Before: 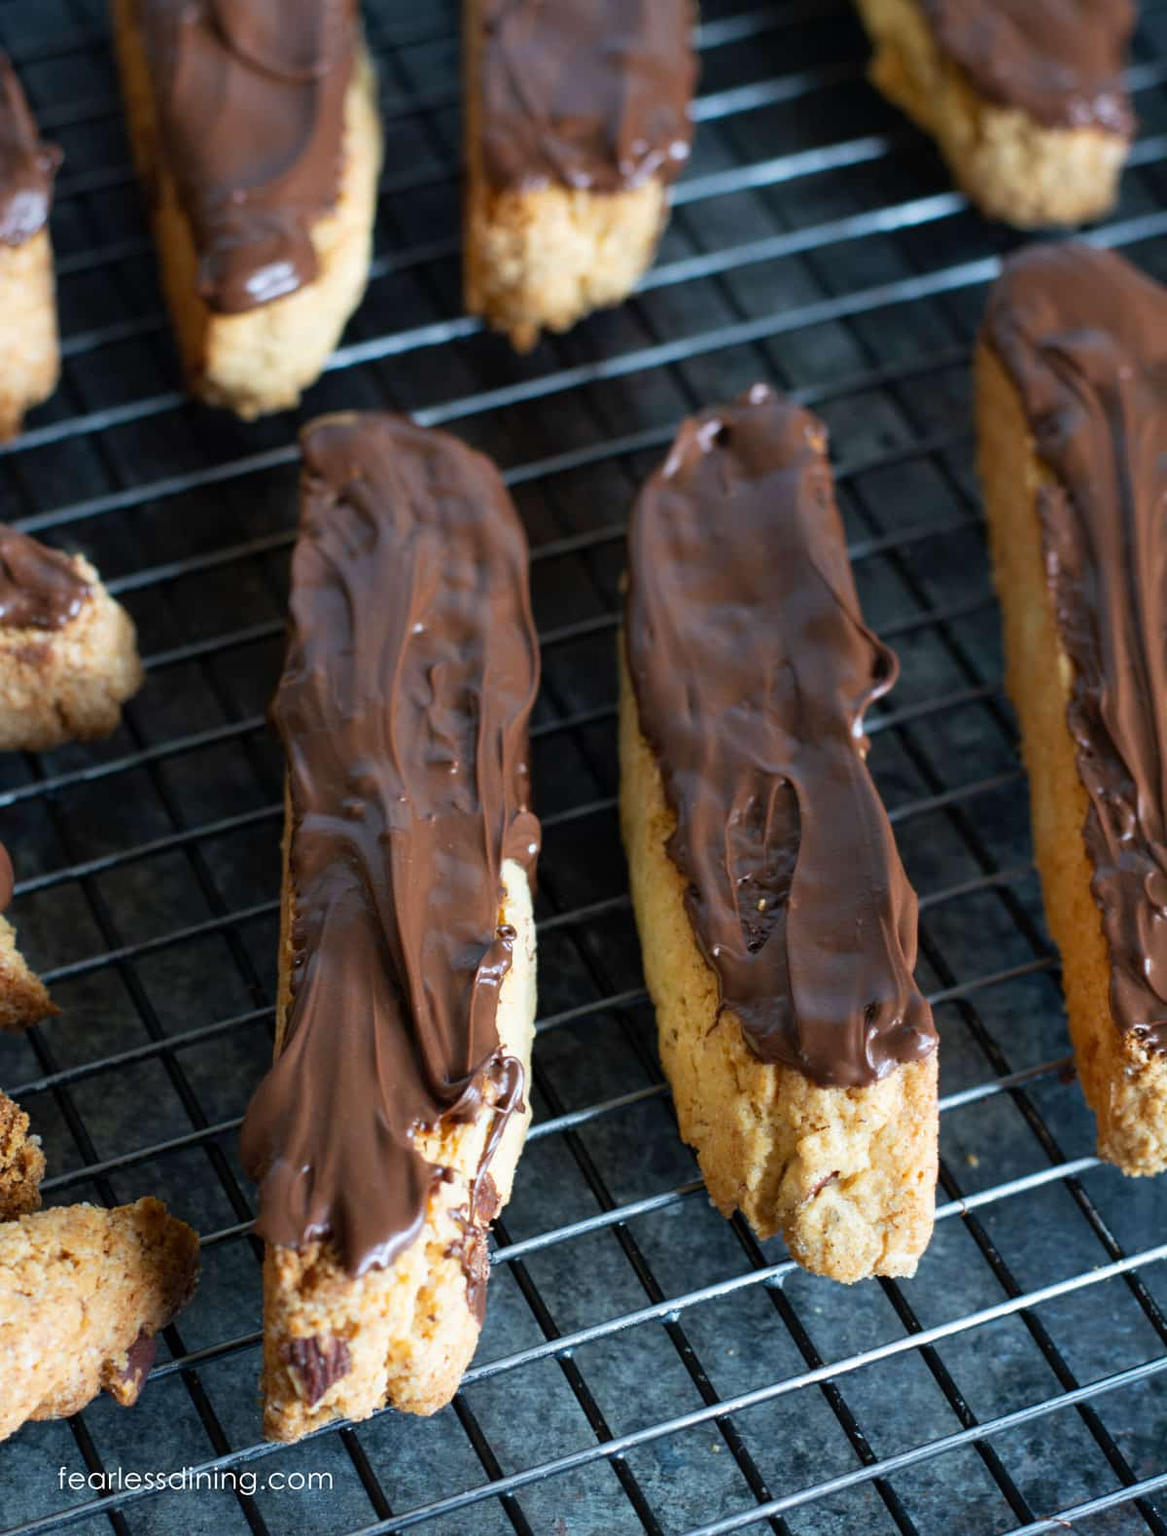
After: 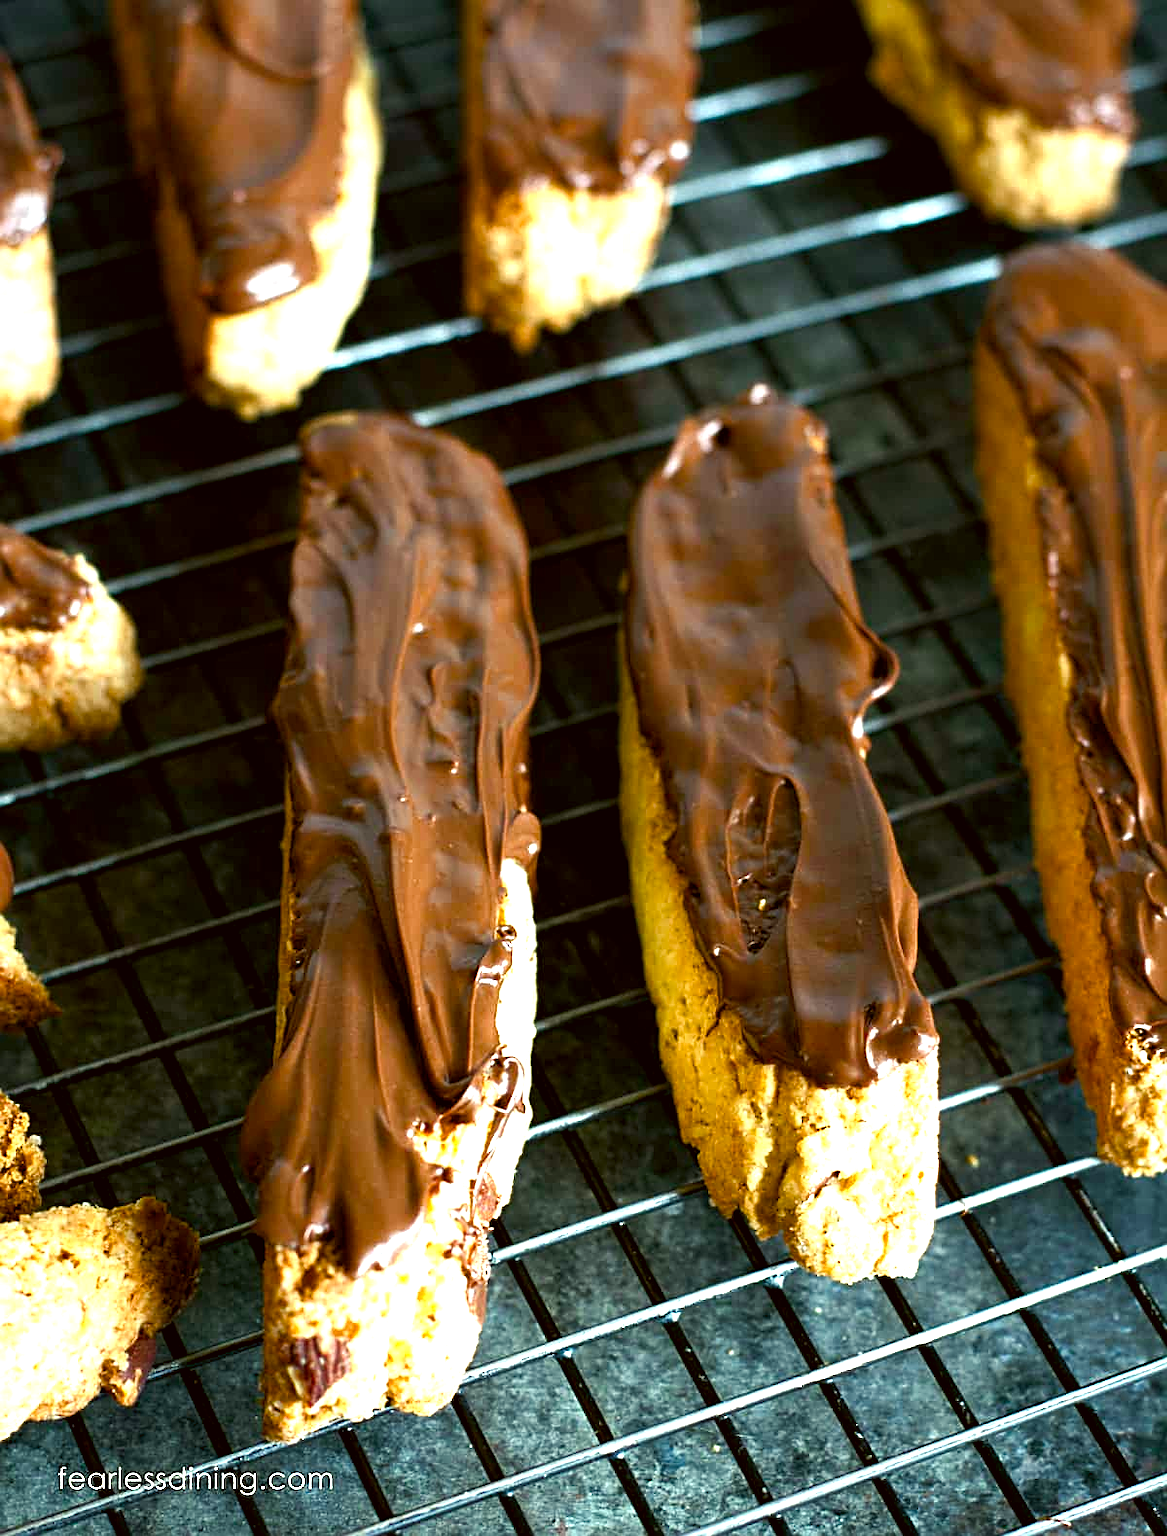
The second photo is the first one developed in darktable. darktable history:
color balance rgb: highlights gain › luminance 6.014%, highlights gain › chroma 2.506%, highlights gain › hue 87.67°, global offset › luminance -0.508%, perceptual saturation grading › global saturation 0.495%, perceptual saturation grading › highlights -17.337%, perceptual saturation grading › mid-tones 33.672%, perceptual saturation grading › shadows 50.571%, perceptual brilliance grading › global brilliance 15.669%, perceptual brilliance grading › shadows -34.232%, global vibrance 20%
sharpen: on, module defaults
exposure: exposure 0.636 EV, compensate highlight preservation false
color correction: highlights a* -1.39, highlights b* 10.02, shadows a* 0.741, shadows b* 18.65
